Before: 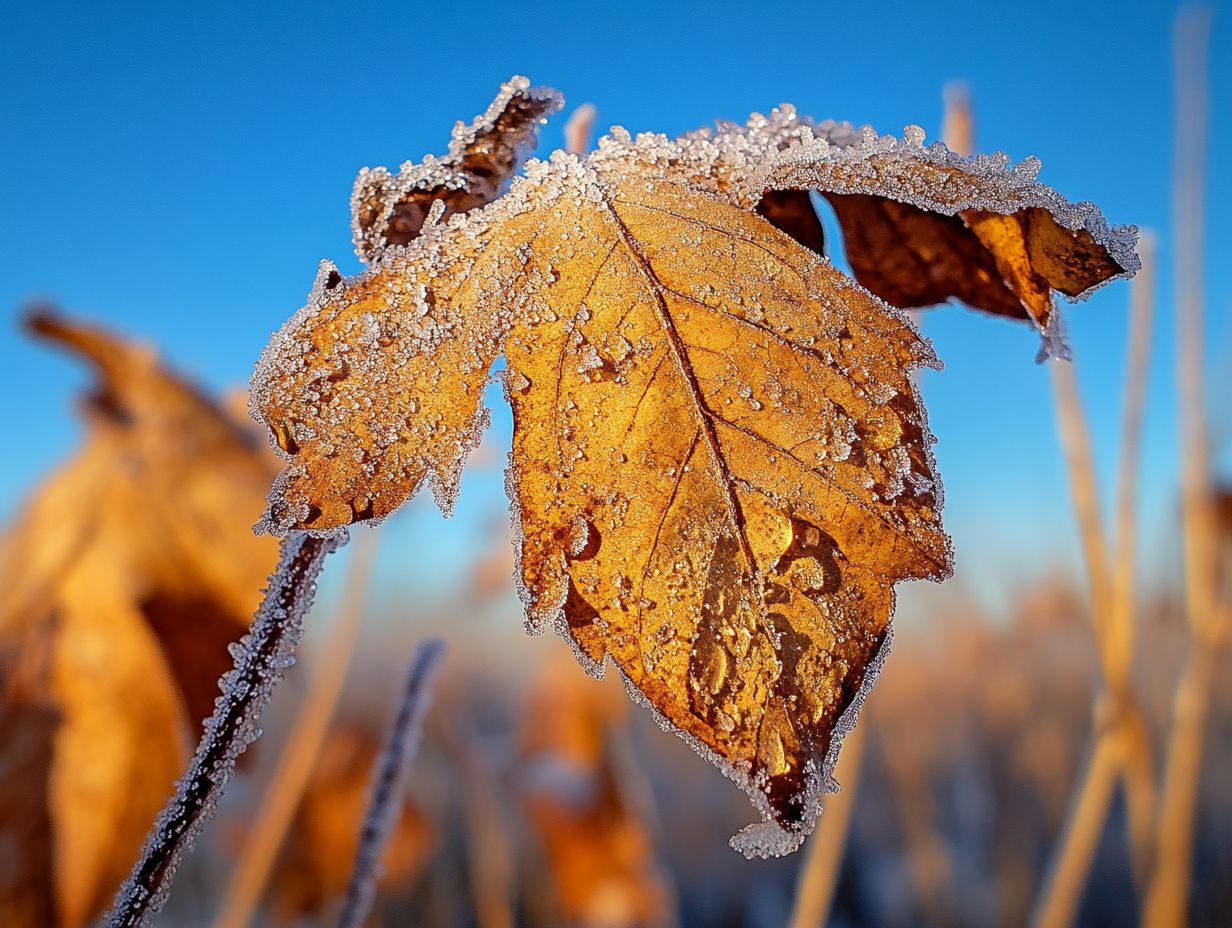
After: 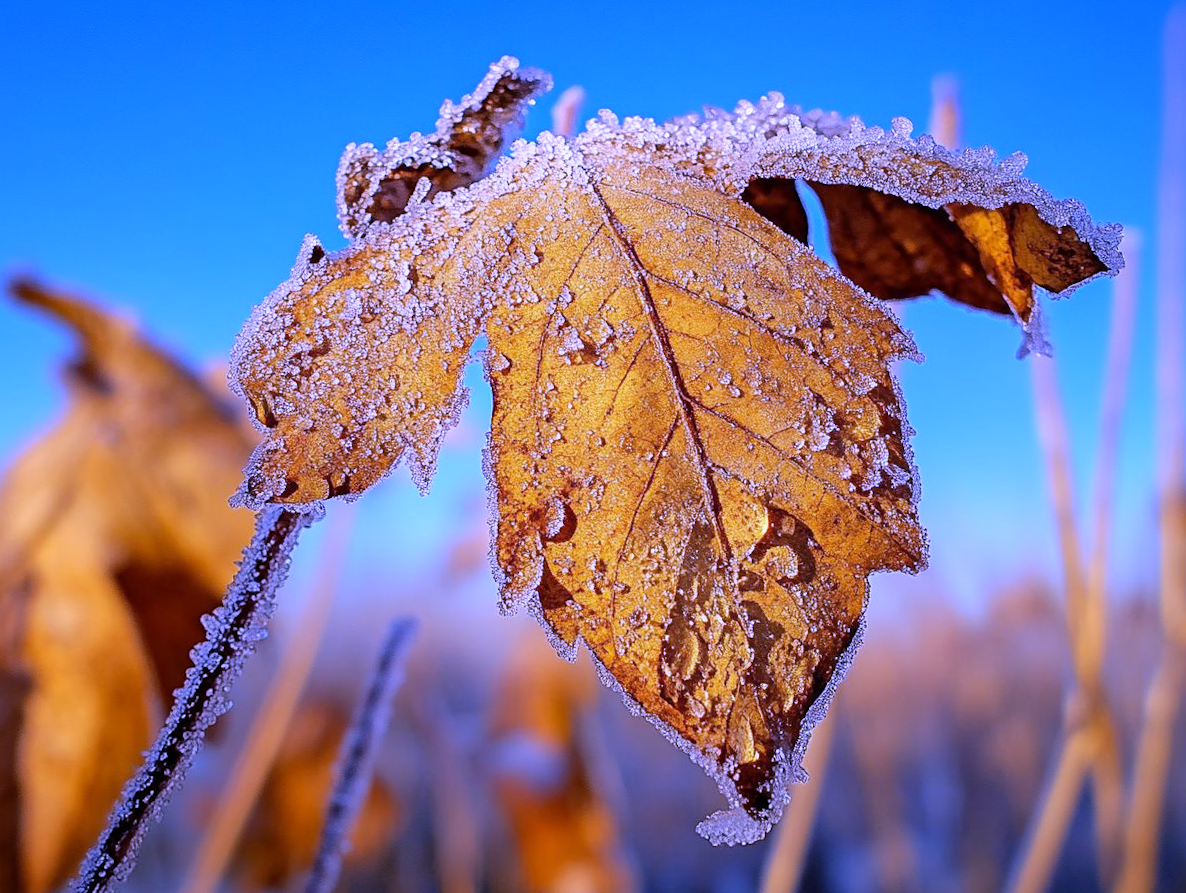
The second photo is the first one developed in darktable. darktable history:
white balance: red 0.98, blue 1.61
crop and rotate: angle -1.69°
